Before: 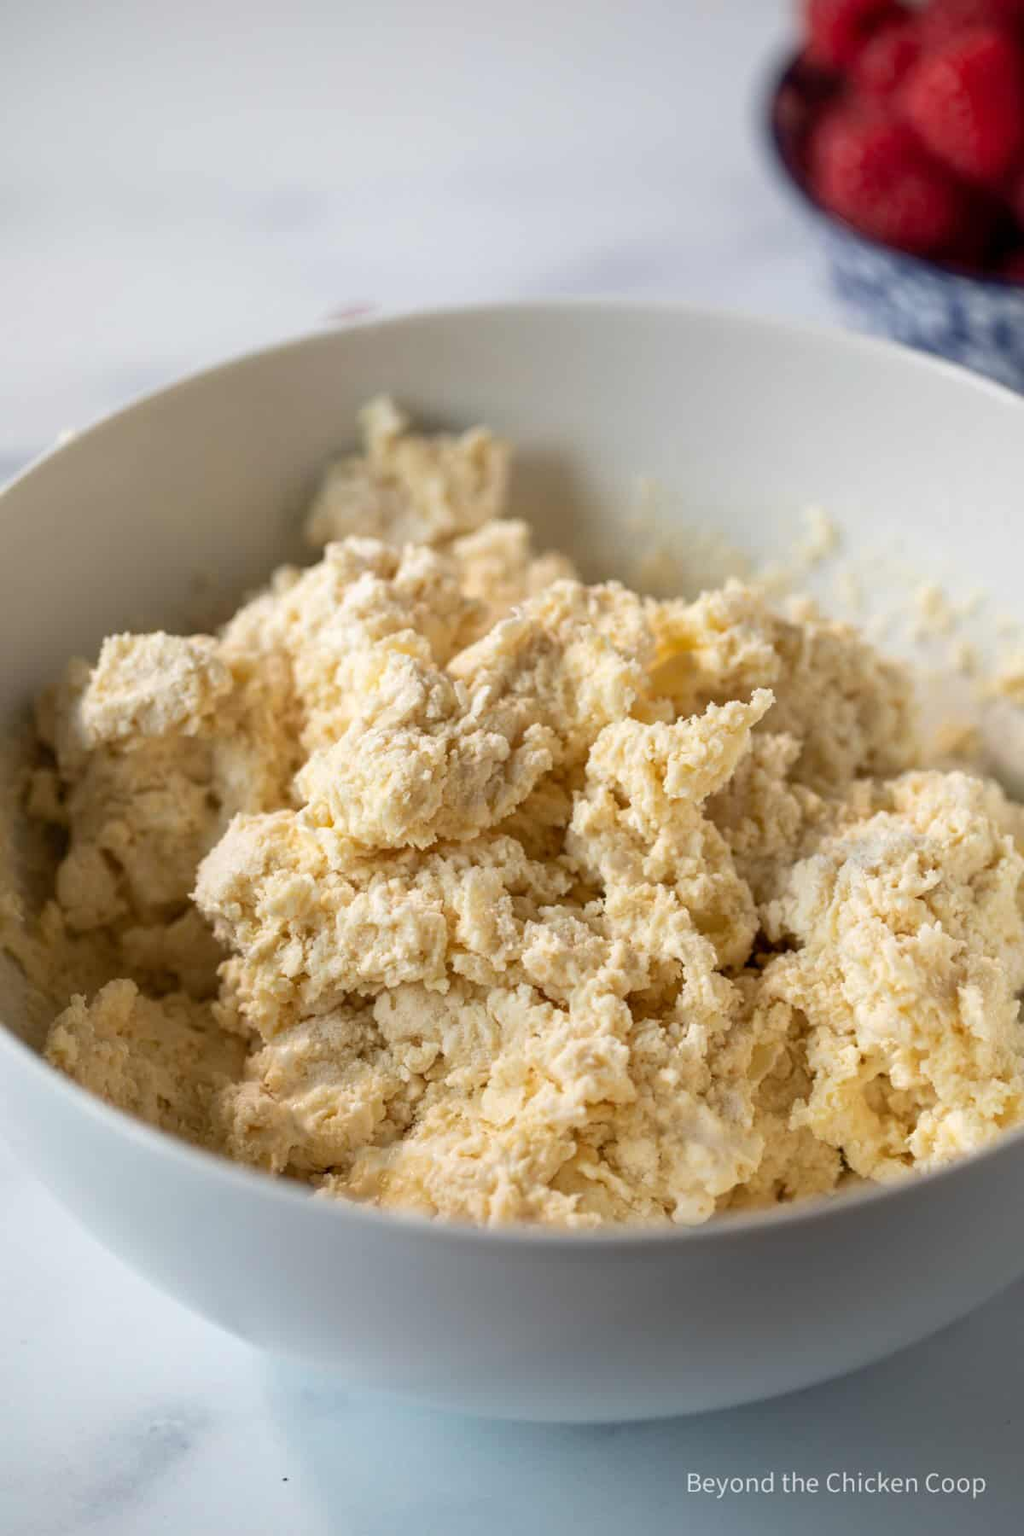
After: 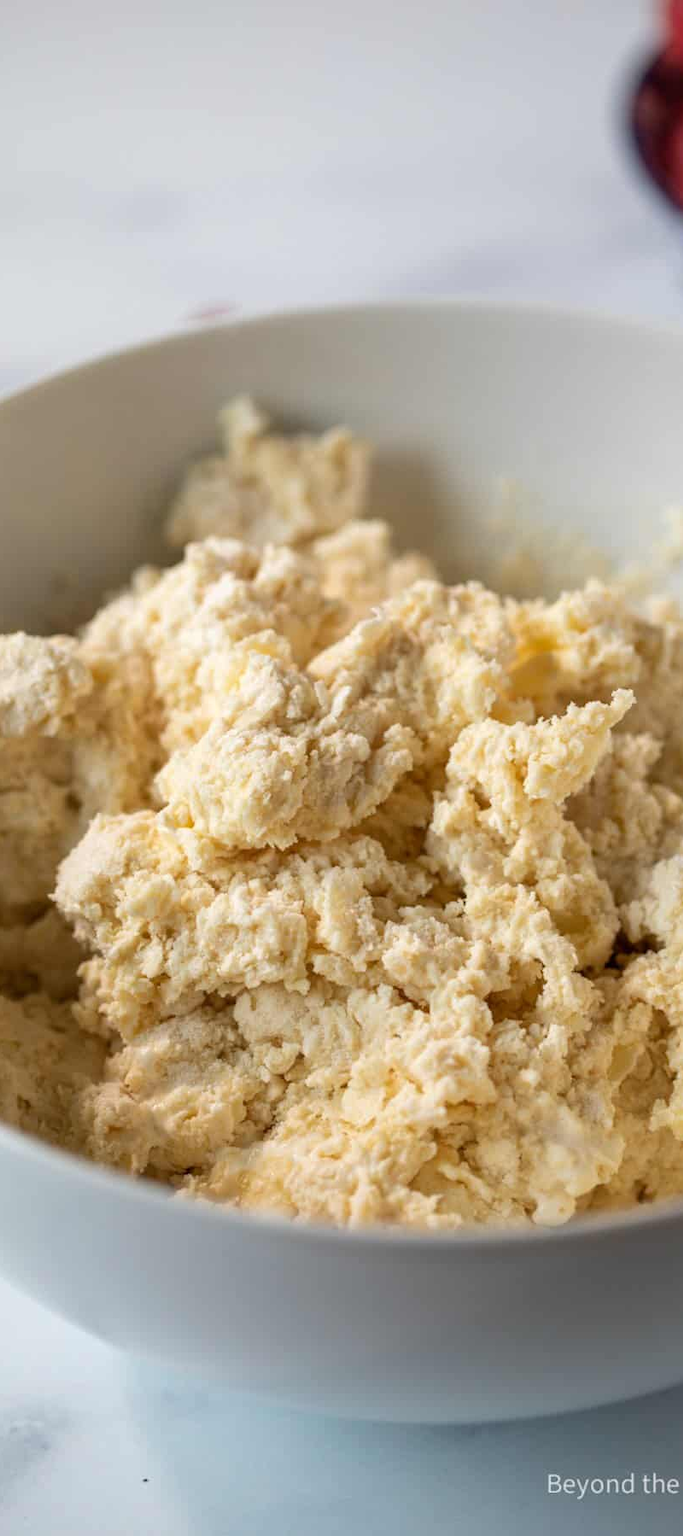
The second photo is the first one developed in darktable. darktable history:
crop and rotate: left 13.706%, right 19.586%
